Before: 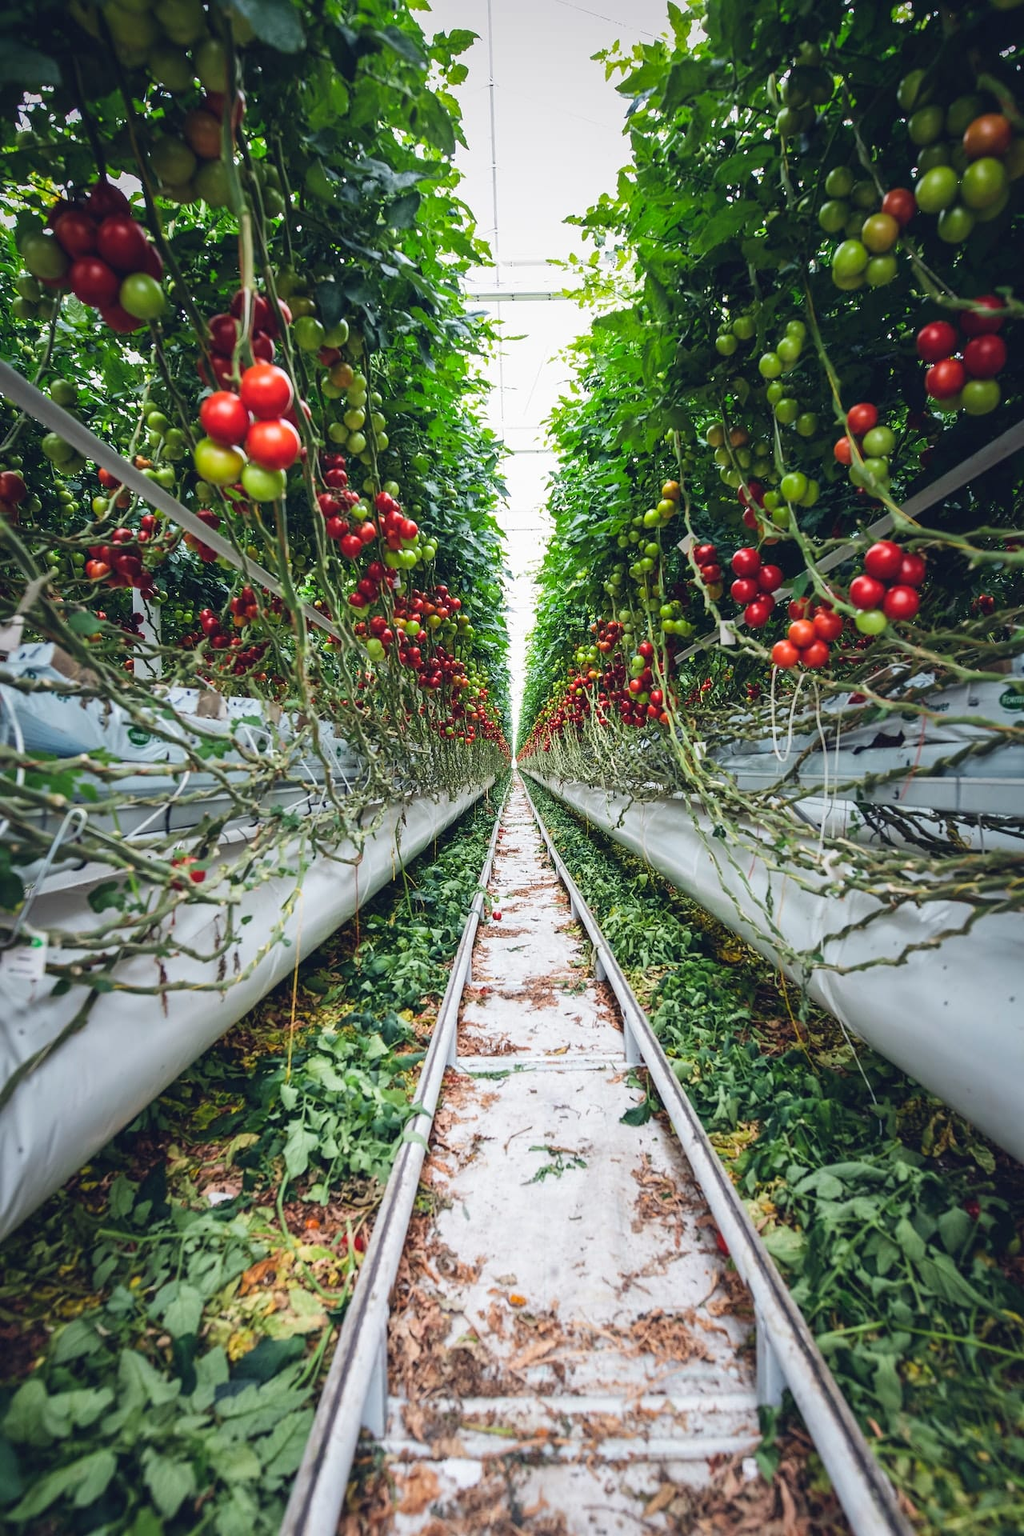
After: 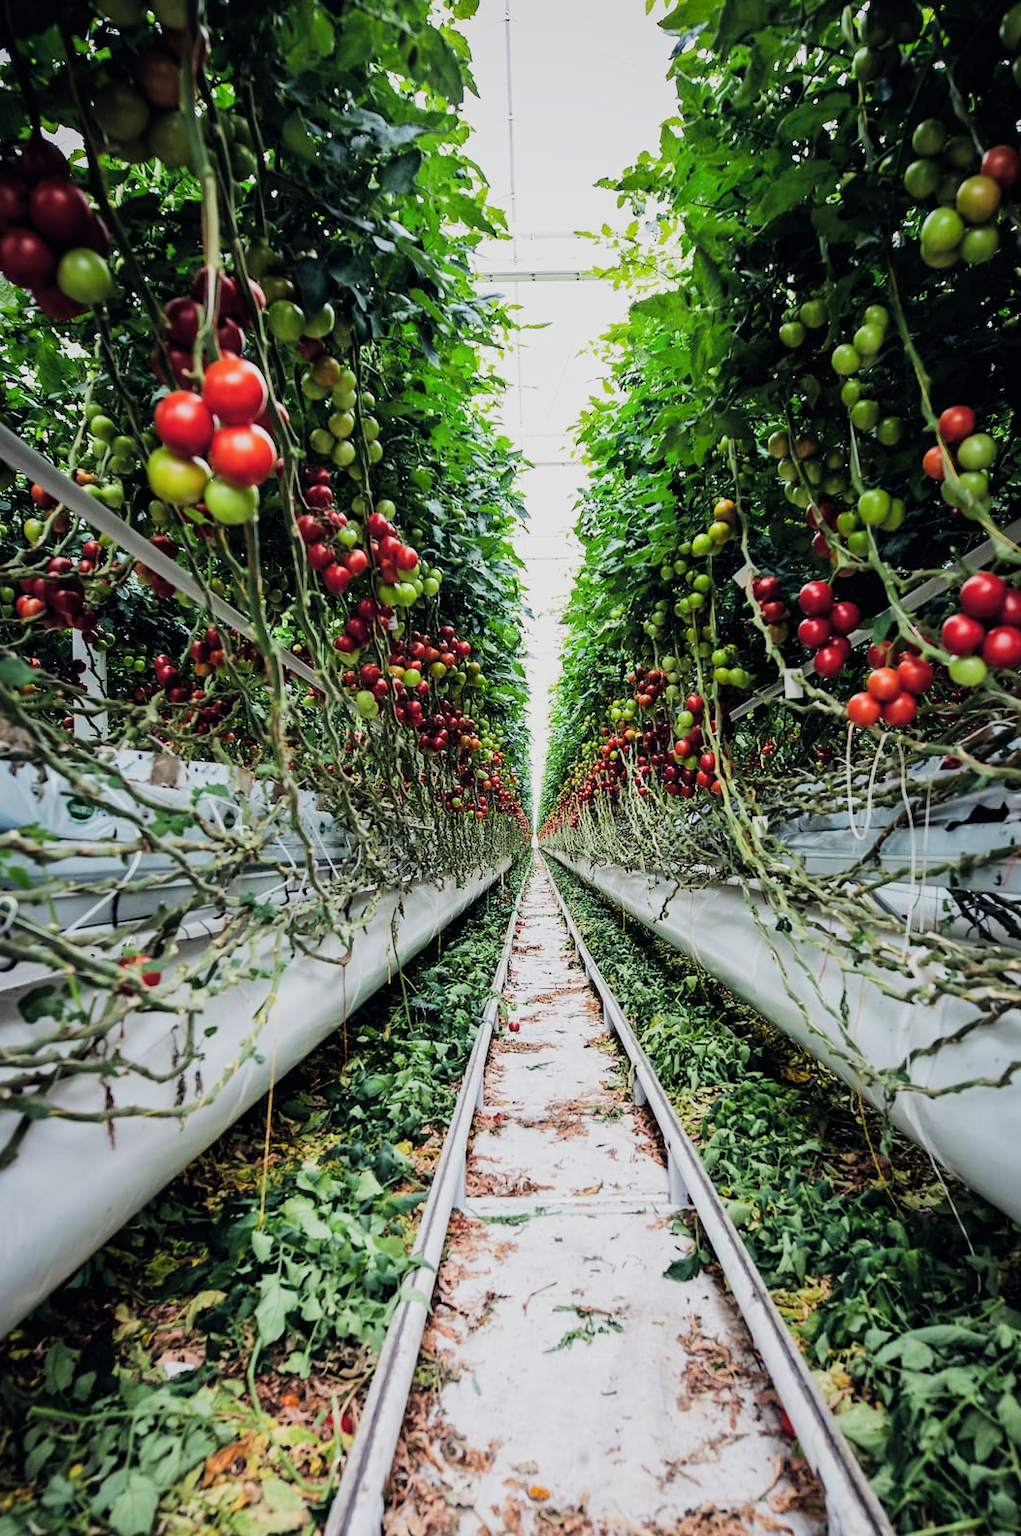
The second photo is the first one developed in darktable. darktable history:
filmic rgb: black relative exposure -5.02 EV, white relative exposure 3.98 EV, threshold 3.03 EV, hardness 2.9, contrast 1.301, highlights saturation mix -28.97%, contrast in shadows safe, enable highlight reconstruction true
crop and rotate: left 7.18%, top 4.482%, right 10.523%, bottom 13.001%
